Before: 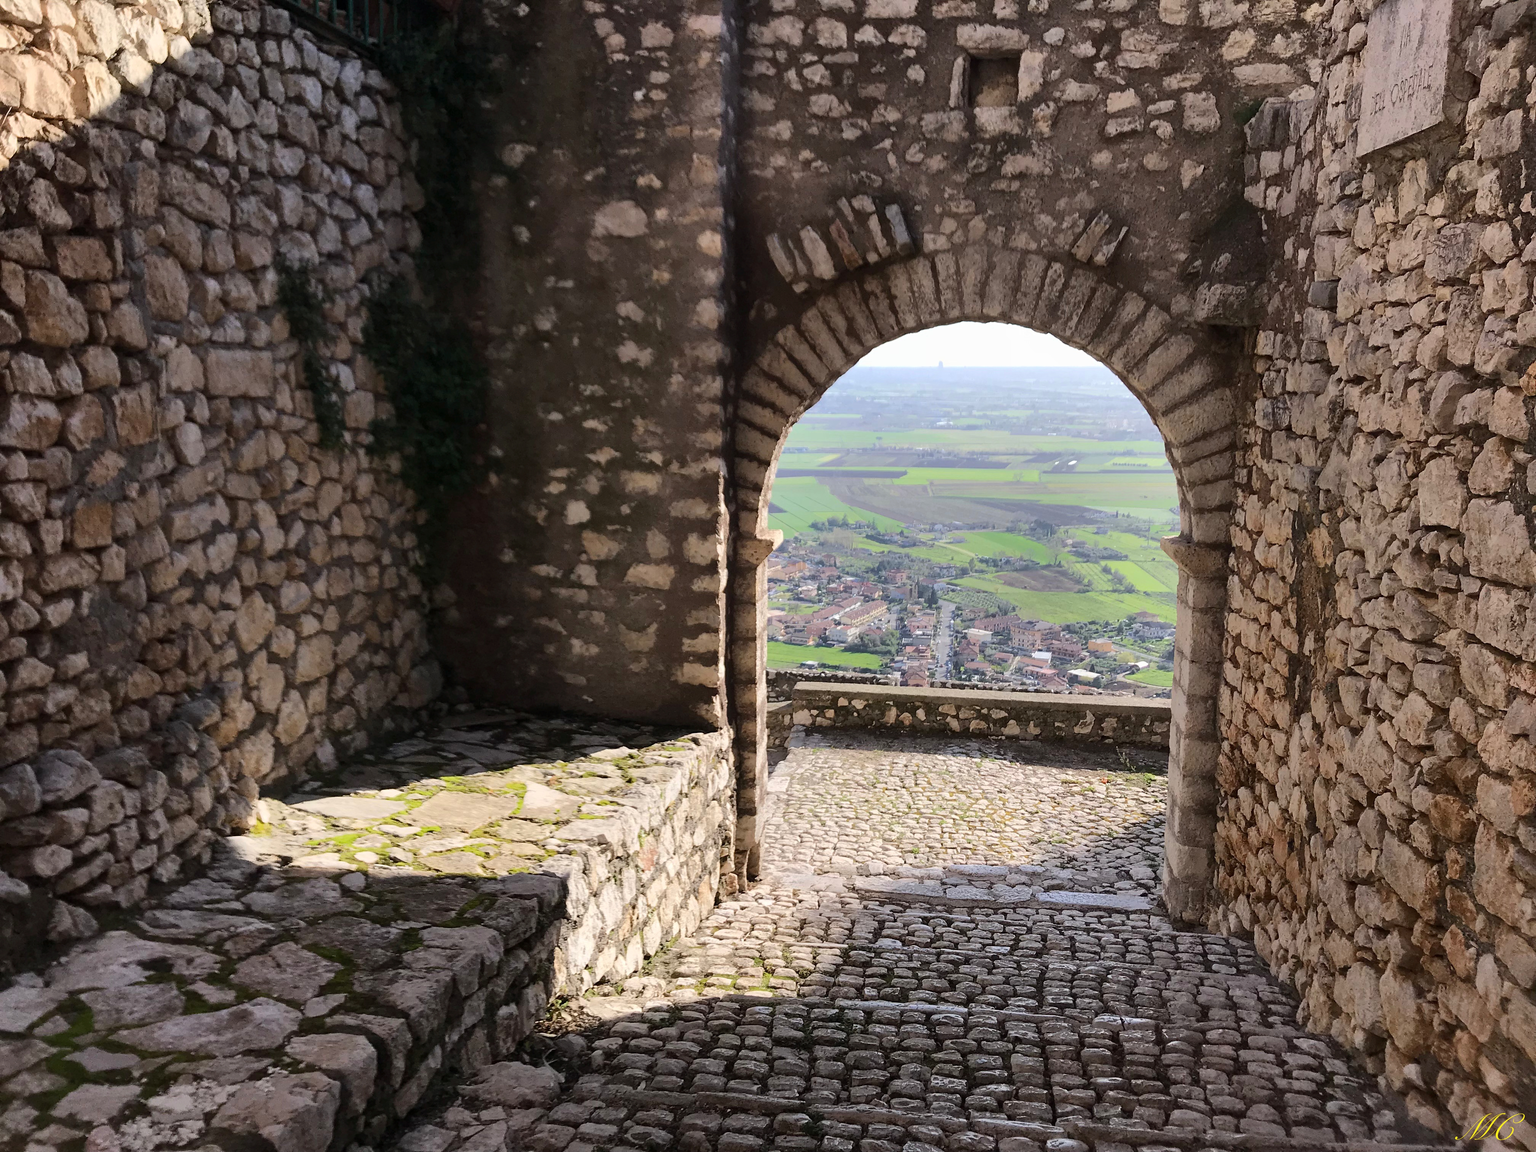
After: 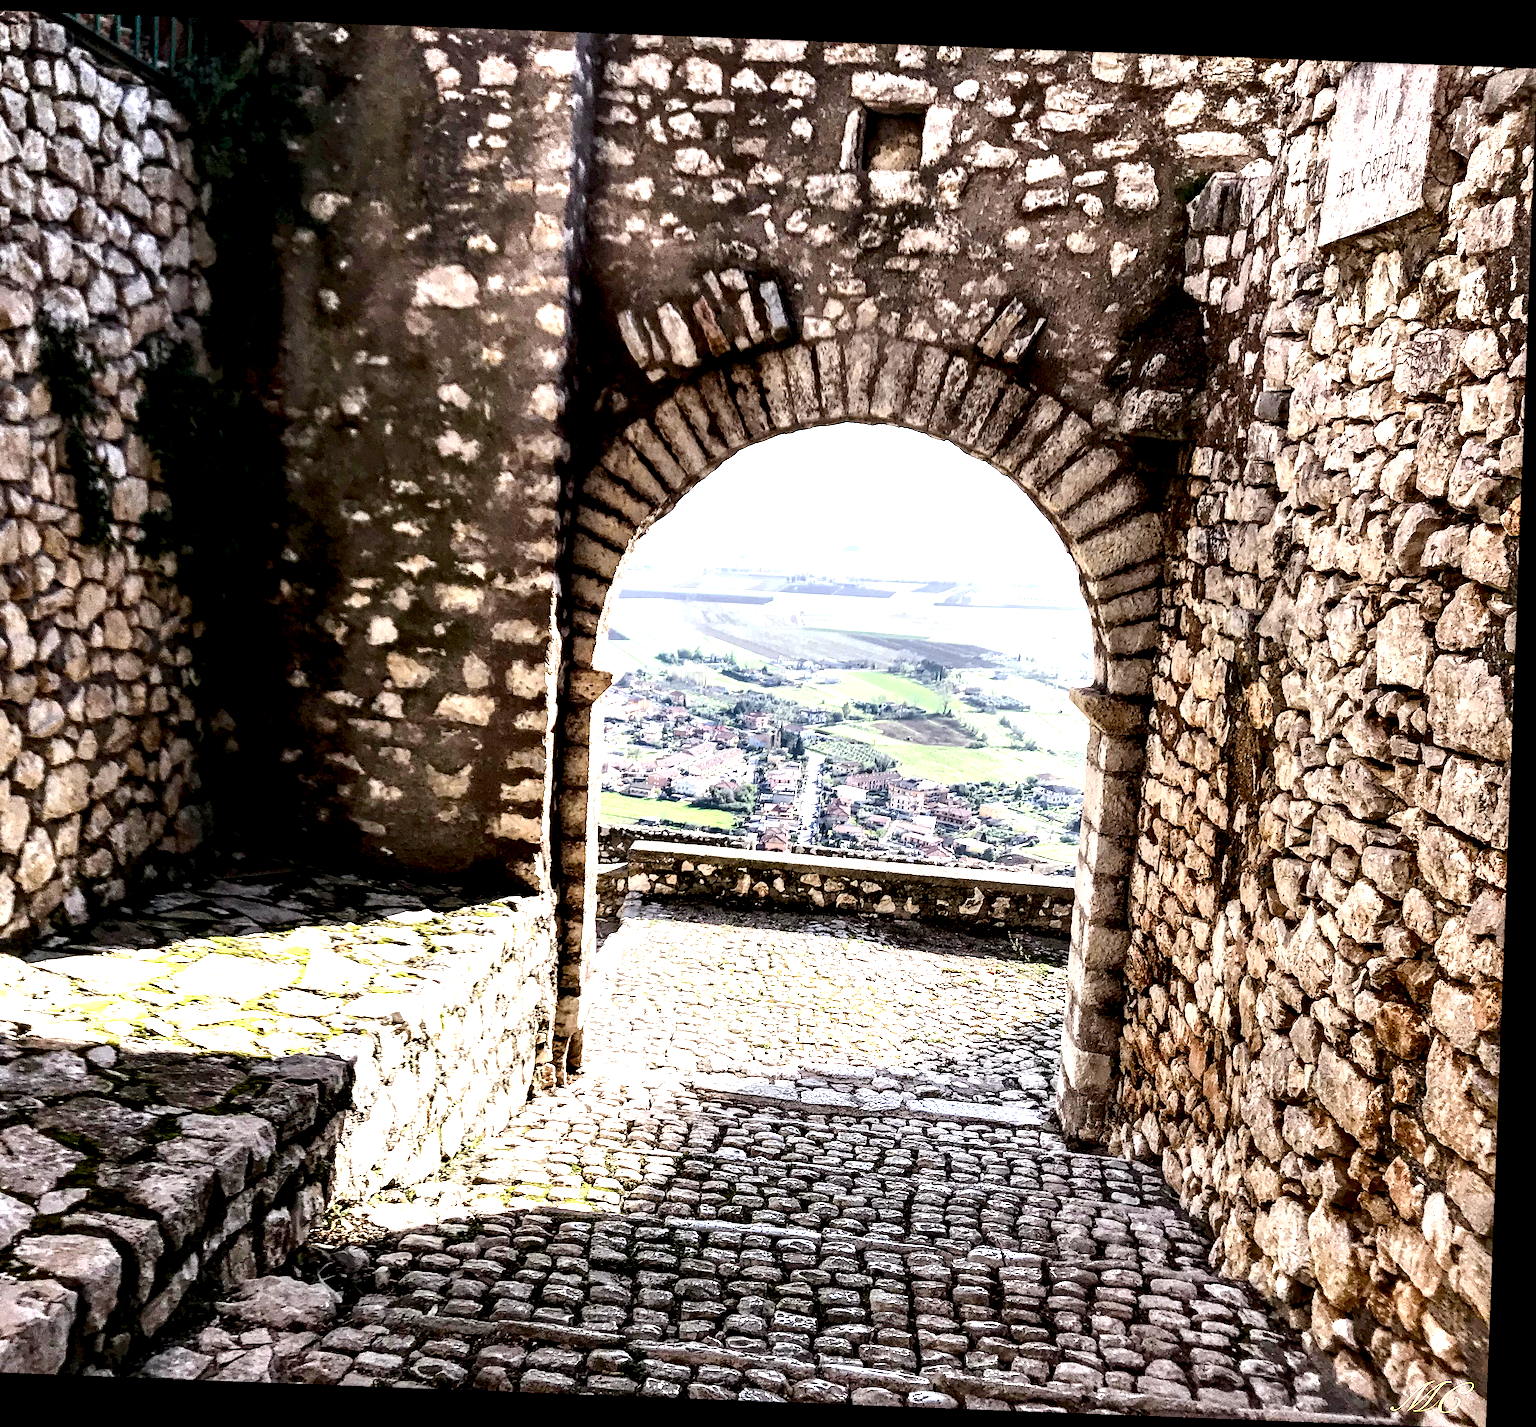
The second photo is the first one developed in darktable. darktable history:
rotate and perspective: rotation 2.17°, automatic cropping off
contrast brightness saturation: contrast 0.07
local contrast: shadows 185%, detail 225%
color balance rgb: perceptual saturation grading › global saturation 20%, perceptual saturation grading › highlights -25%, perceptual saturation grading › shadows 50%
exposure: black level correction 0, exposure 1.1 EV, compensate exposure bias true, compensate highlight preservation false
white balance: red 0.986, blue 1.01
crop: left 17.582%, bottom 0.031%
